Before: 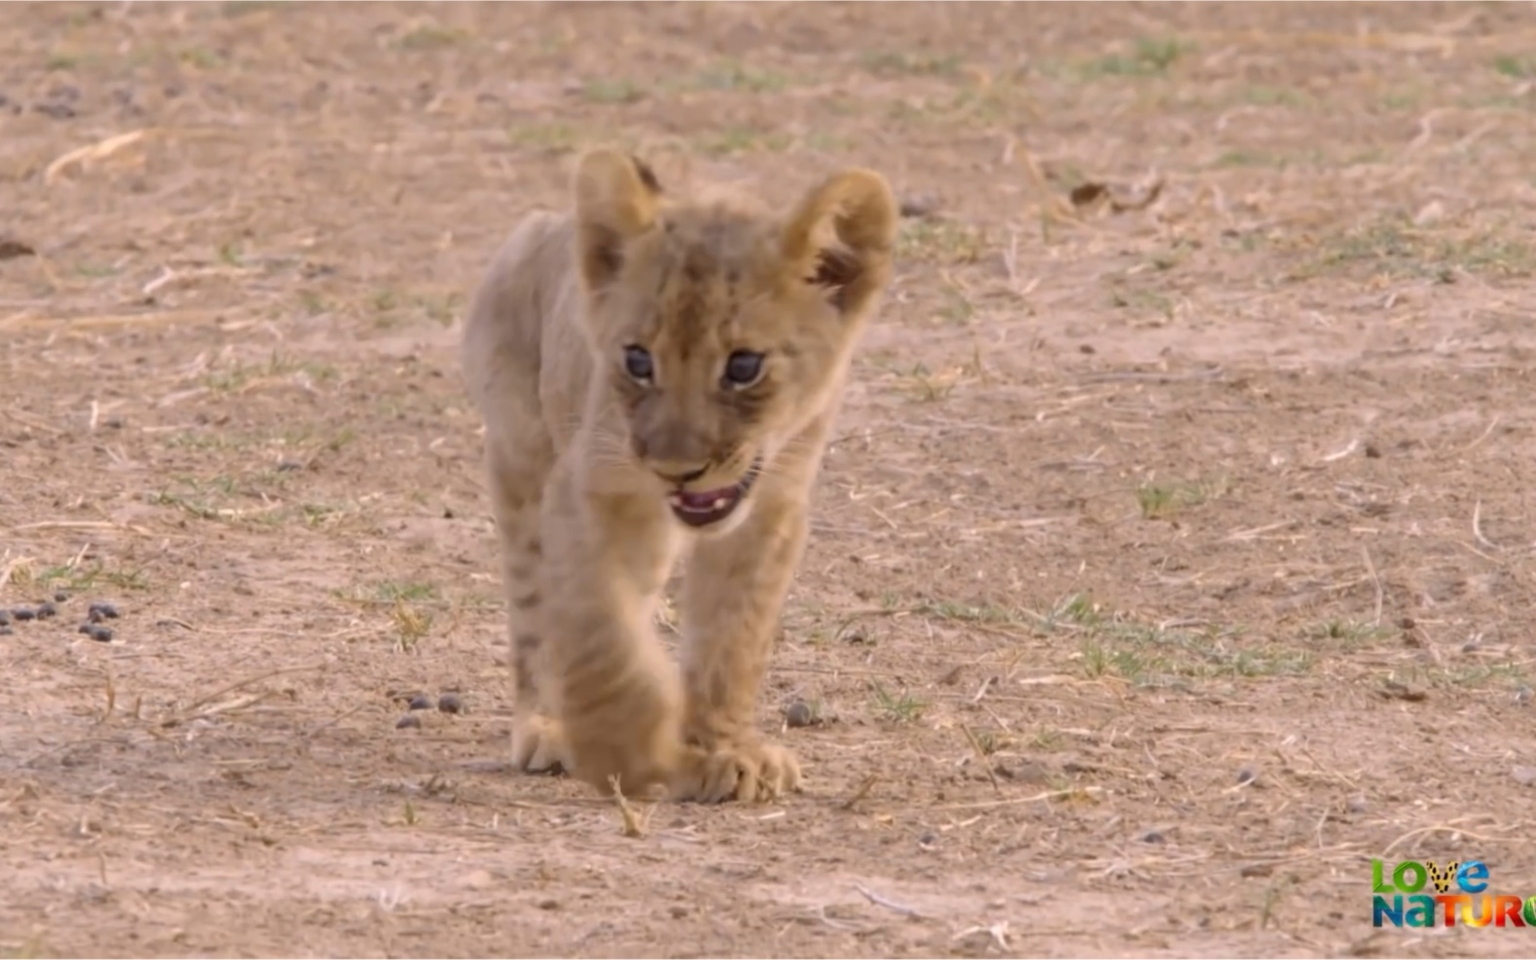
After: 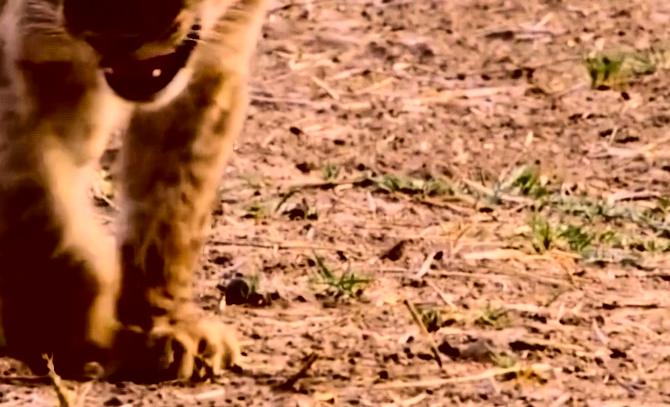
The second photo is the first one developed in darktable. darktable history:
contrast brightness saturation: contrast 0.778, brightness -0.987, saturation 0.983
crop: left 36.974%, top 45.117%, right 20.62%, bottom 13.601%
